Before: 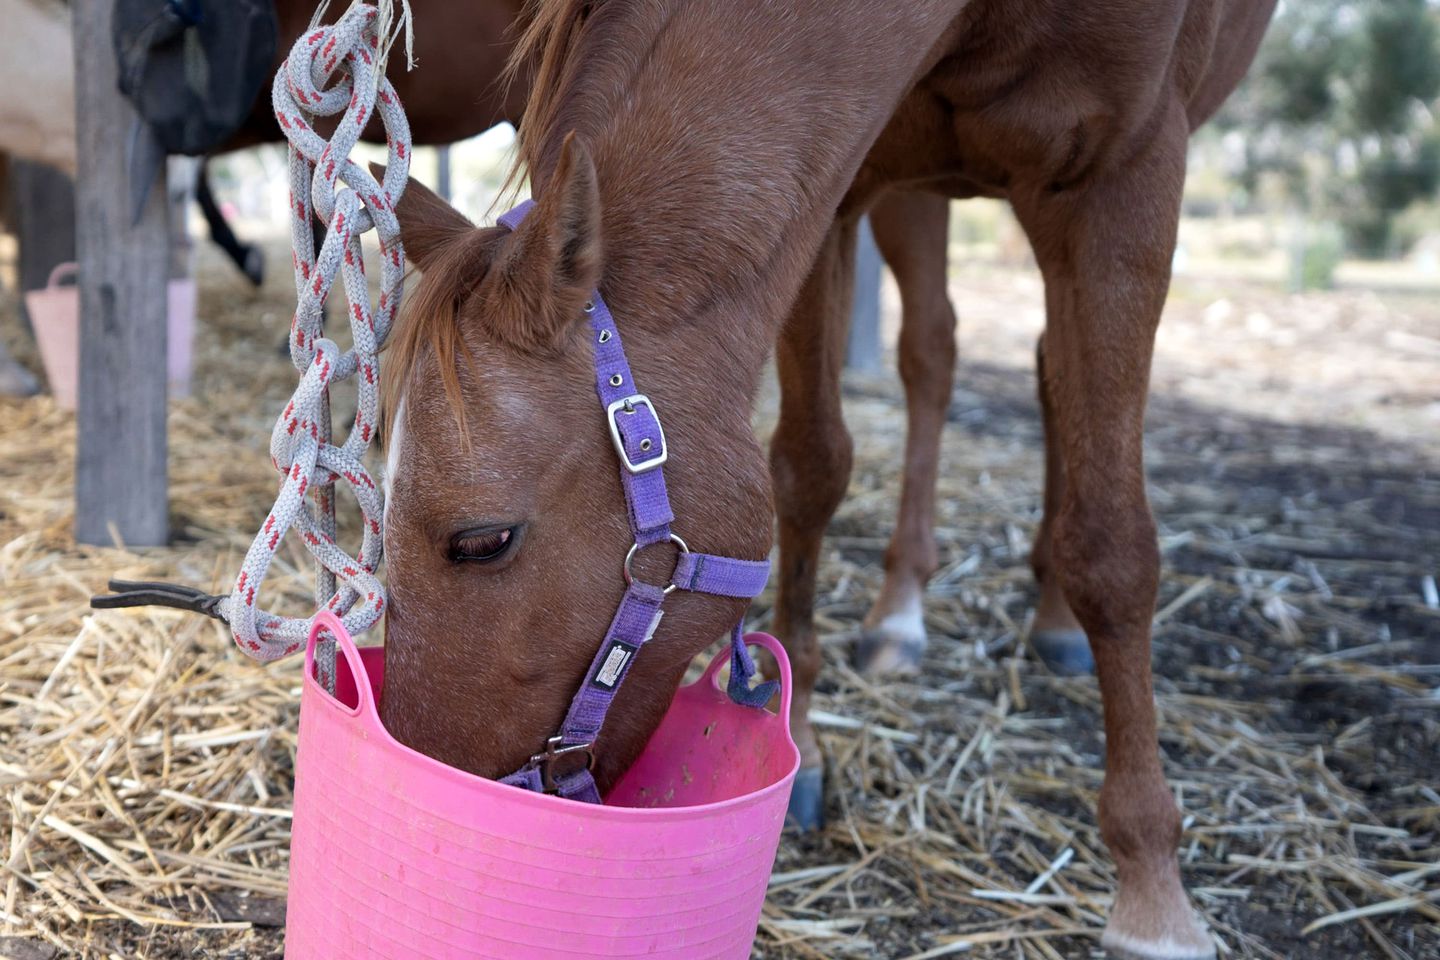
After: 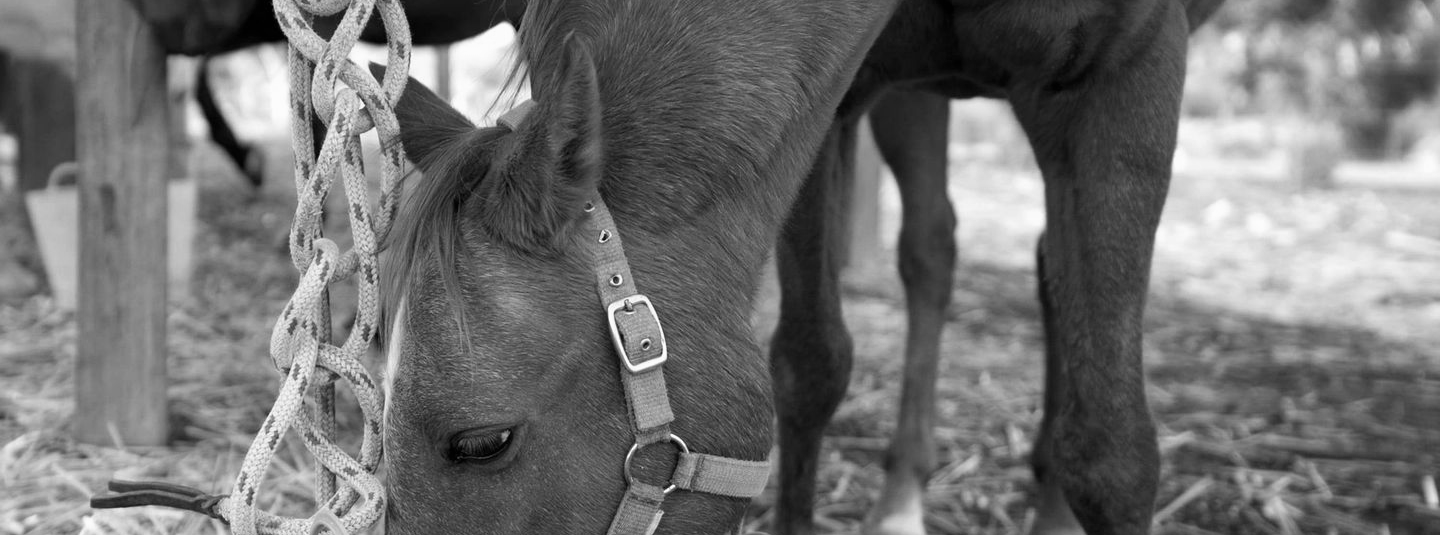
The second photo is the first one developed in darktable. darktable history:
color calibration: output gray [0.246, 0.254, 0.501, 0], illuminant as shot in camera, x 0.358, y 0.373, temperature 4628.91 K
crop and rotate: top 10.5%, bottom 33.738%
